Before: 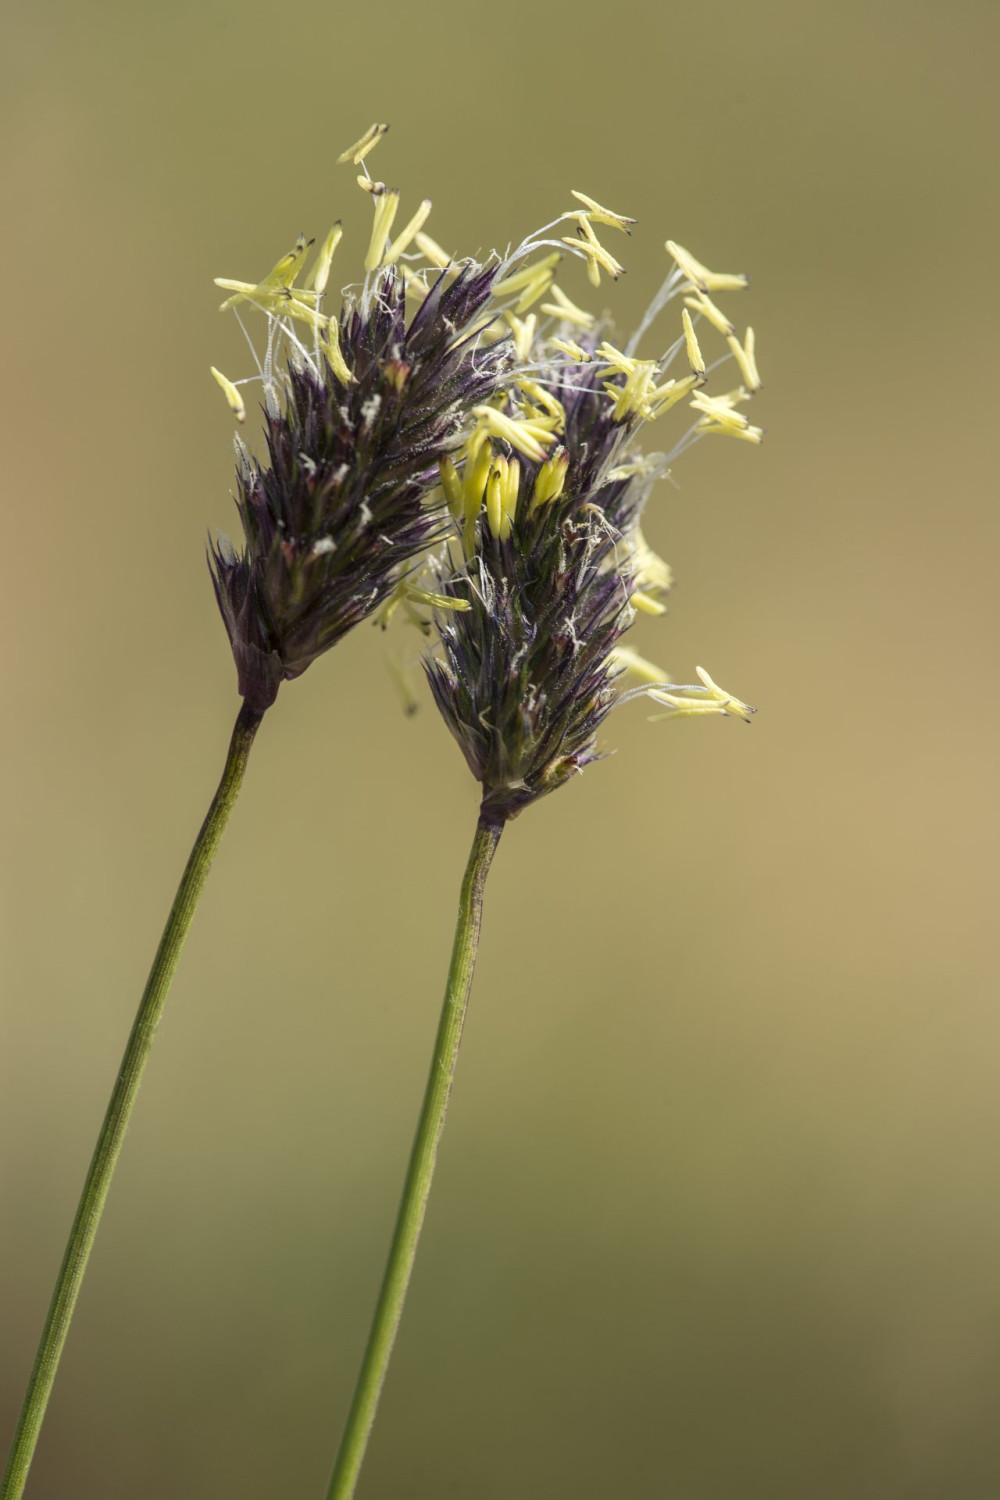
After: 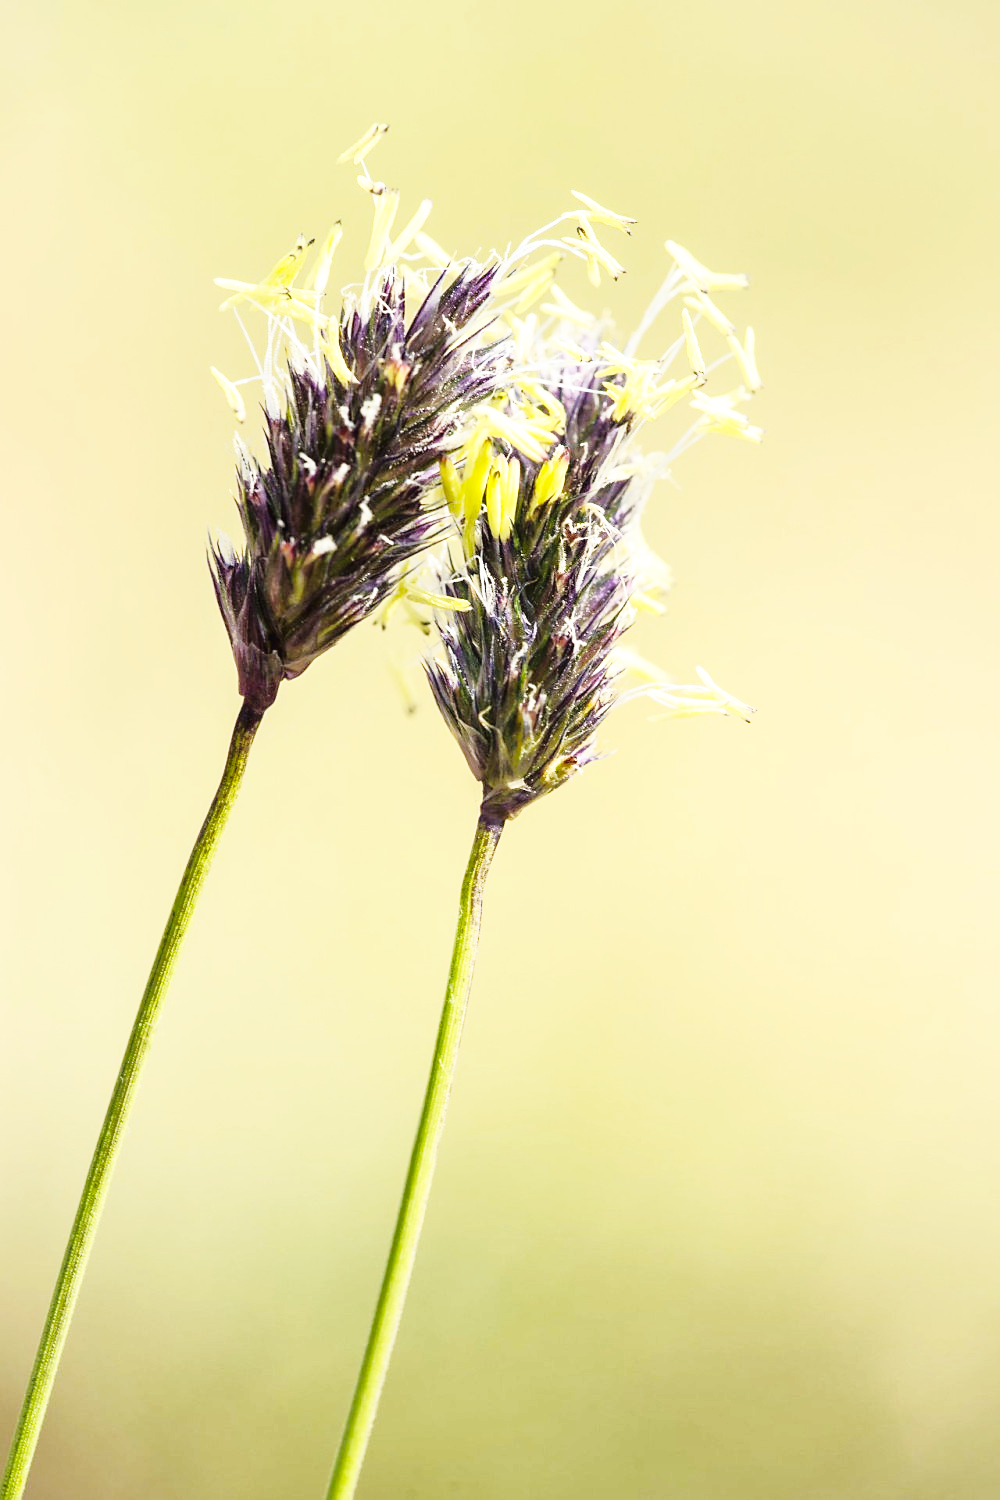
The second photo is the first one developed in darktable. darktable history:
shadows and highlights: on, module defaults
base curve: curves: ch0 [(0, 0.003) (0.001, 0.002) (0.006, 0.004) (0.02, 0.022) (0.048, 0.086) (0.094, 0.234) (0.162, 0.431) (0.258, 0.629) (0.385, 0.8) (0.548, 0.918) (0.751, 0.988) (1, 1)], preserve colors none
exposure: black level correction 0, compensate exposure bias true, compensate highlight preservation false
sharpen: radius 1.57, amount 0.367, threshold 1.612
tone equalizer: -7 EV 0.152 EV, -6 EV 0.563 EV, -5 EV 1.14 EV, -4 EV 1.34 EV, -3 EV 1.18 EV, -2 EV 0.6 EV, -1 EV 0.146 EV, edges refinement/feathering 500, mask exposure compensation -1.57 EV, preserve details no
